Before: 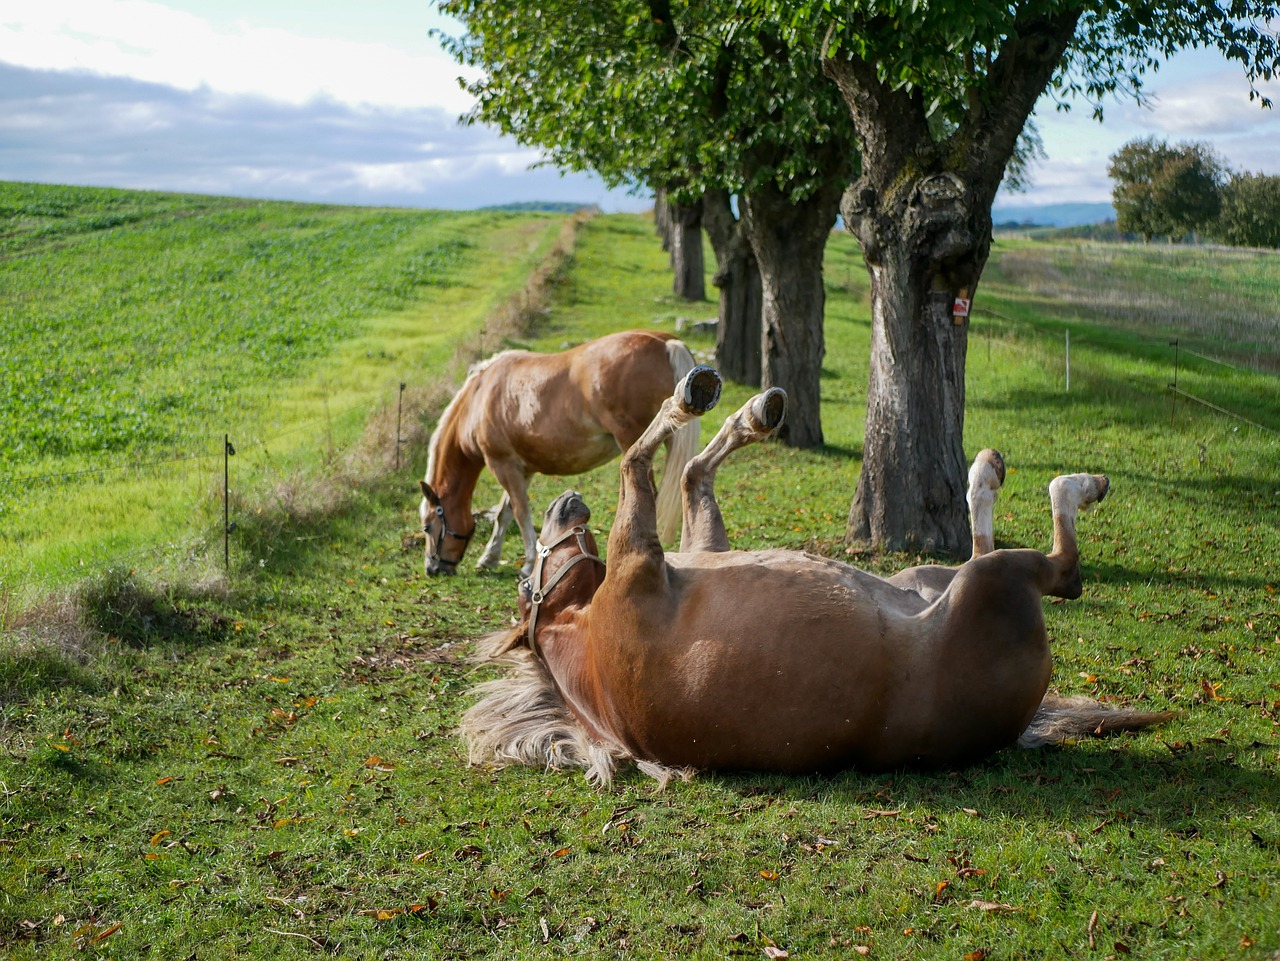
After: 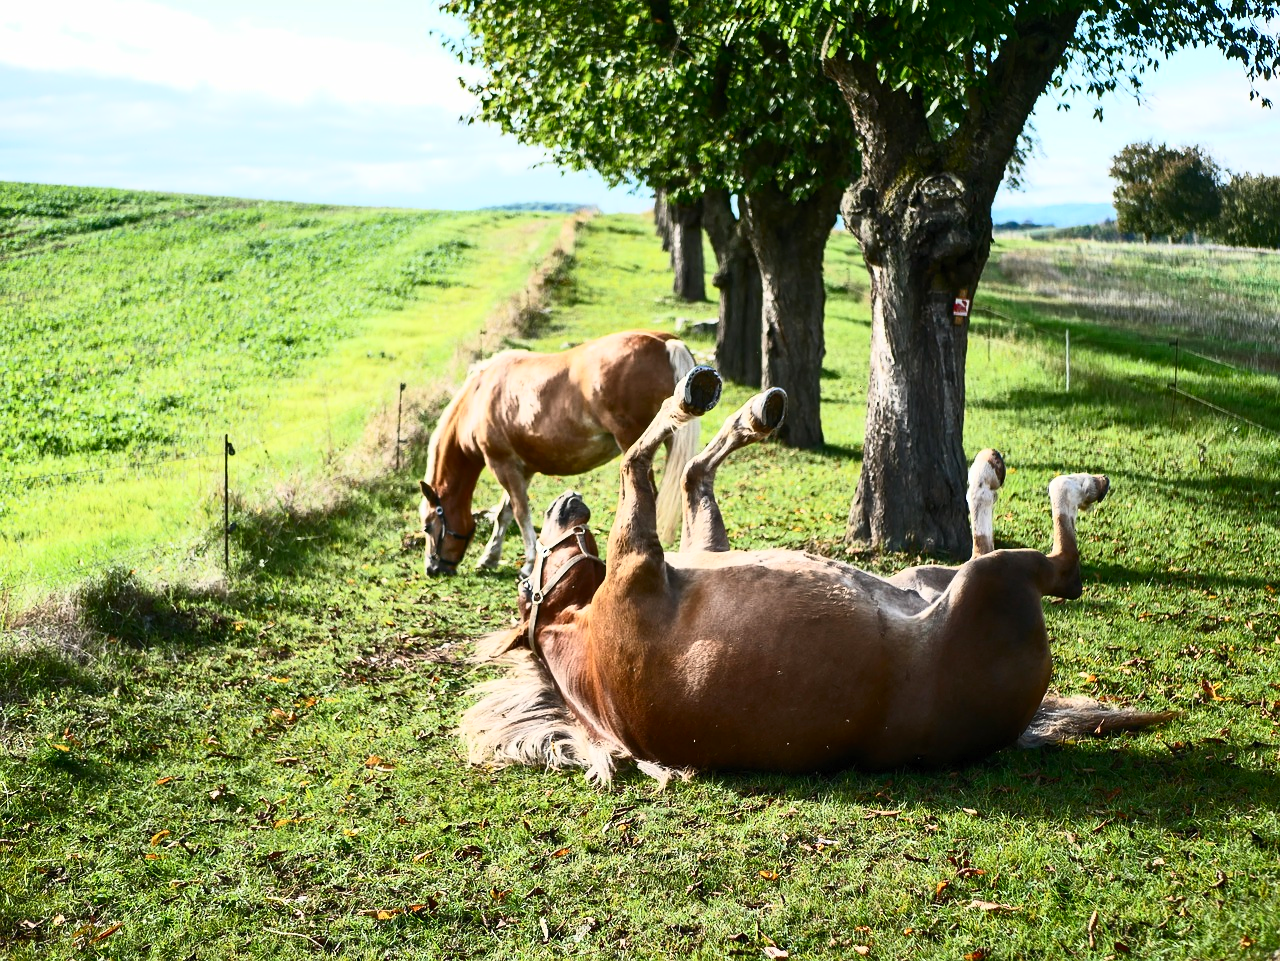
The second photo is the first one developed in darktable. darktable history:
contrast brightness saturation: contrast 0.629, brightness 0.34, saturation 0.144
